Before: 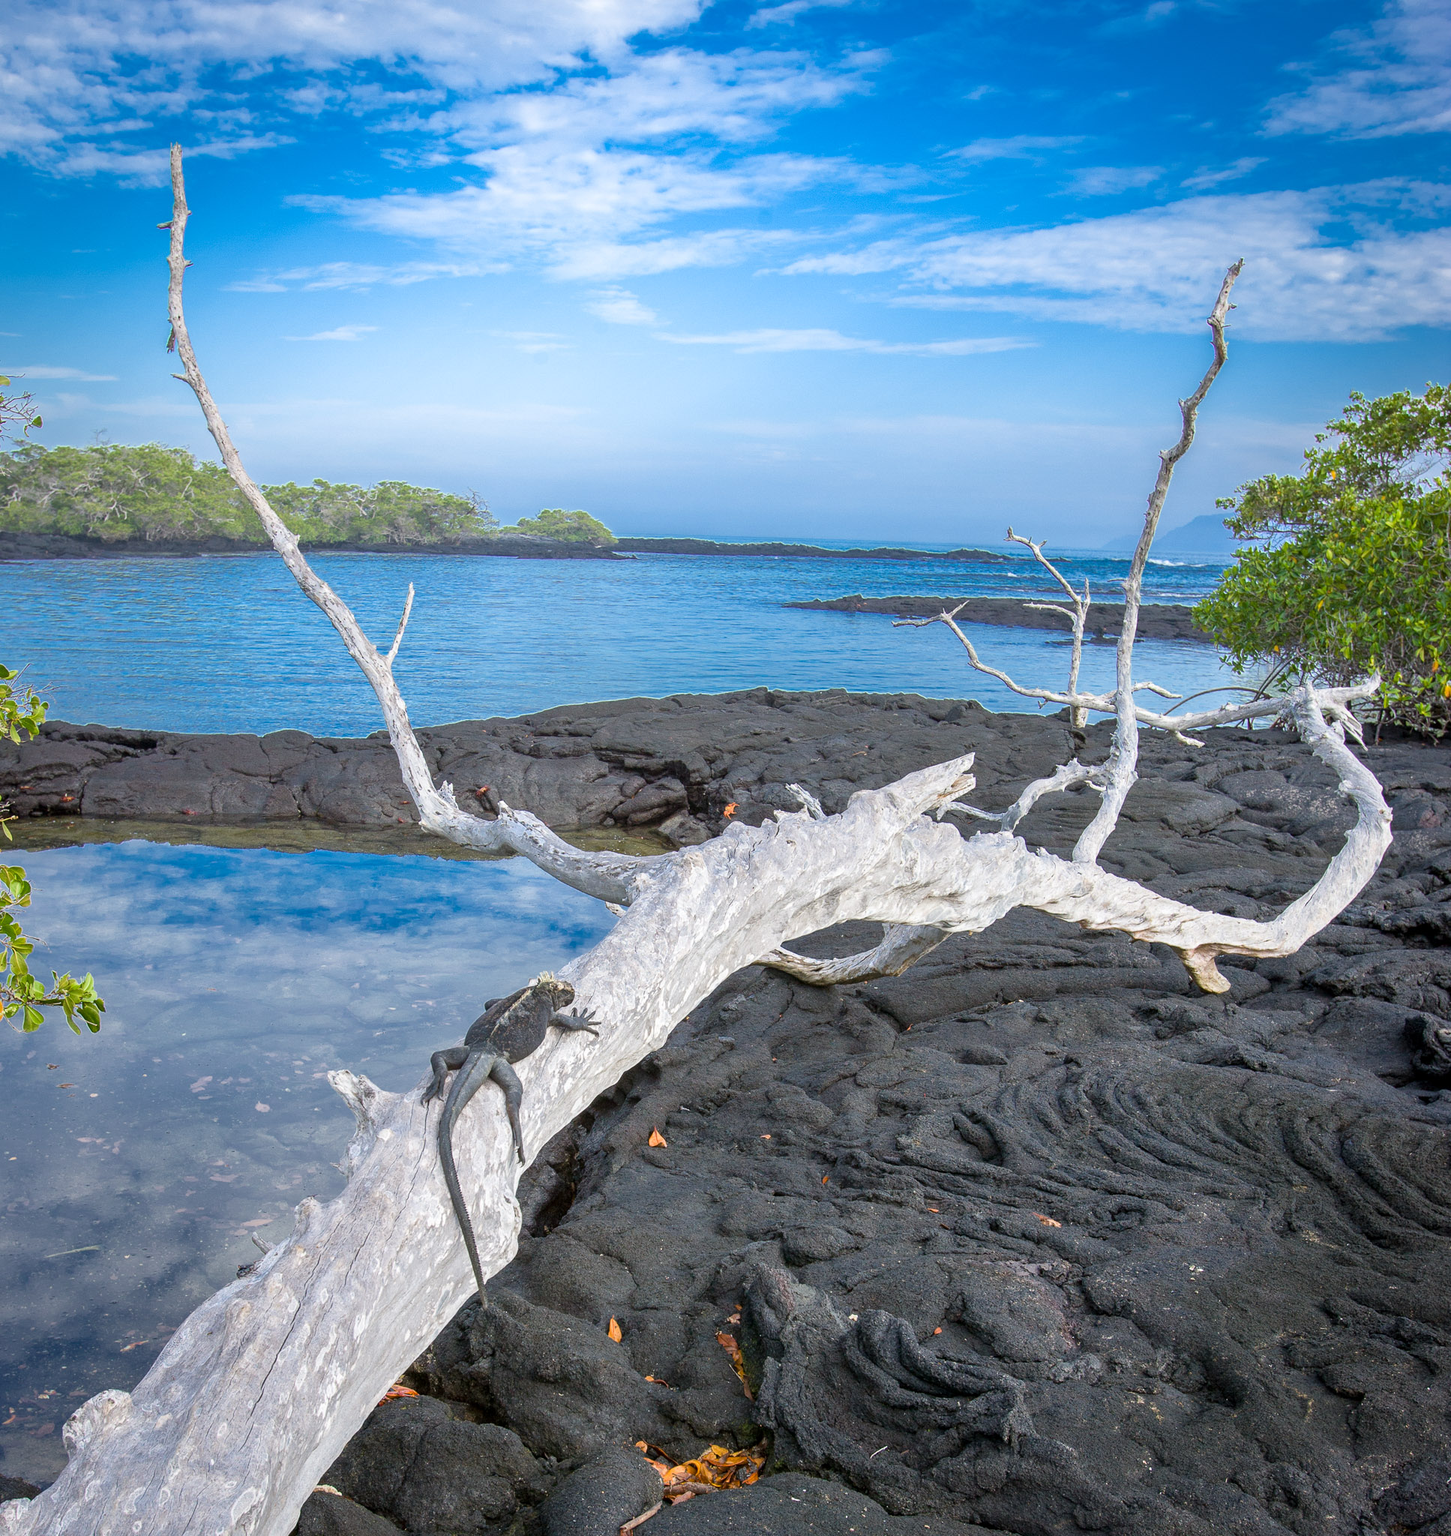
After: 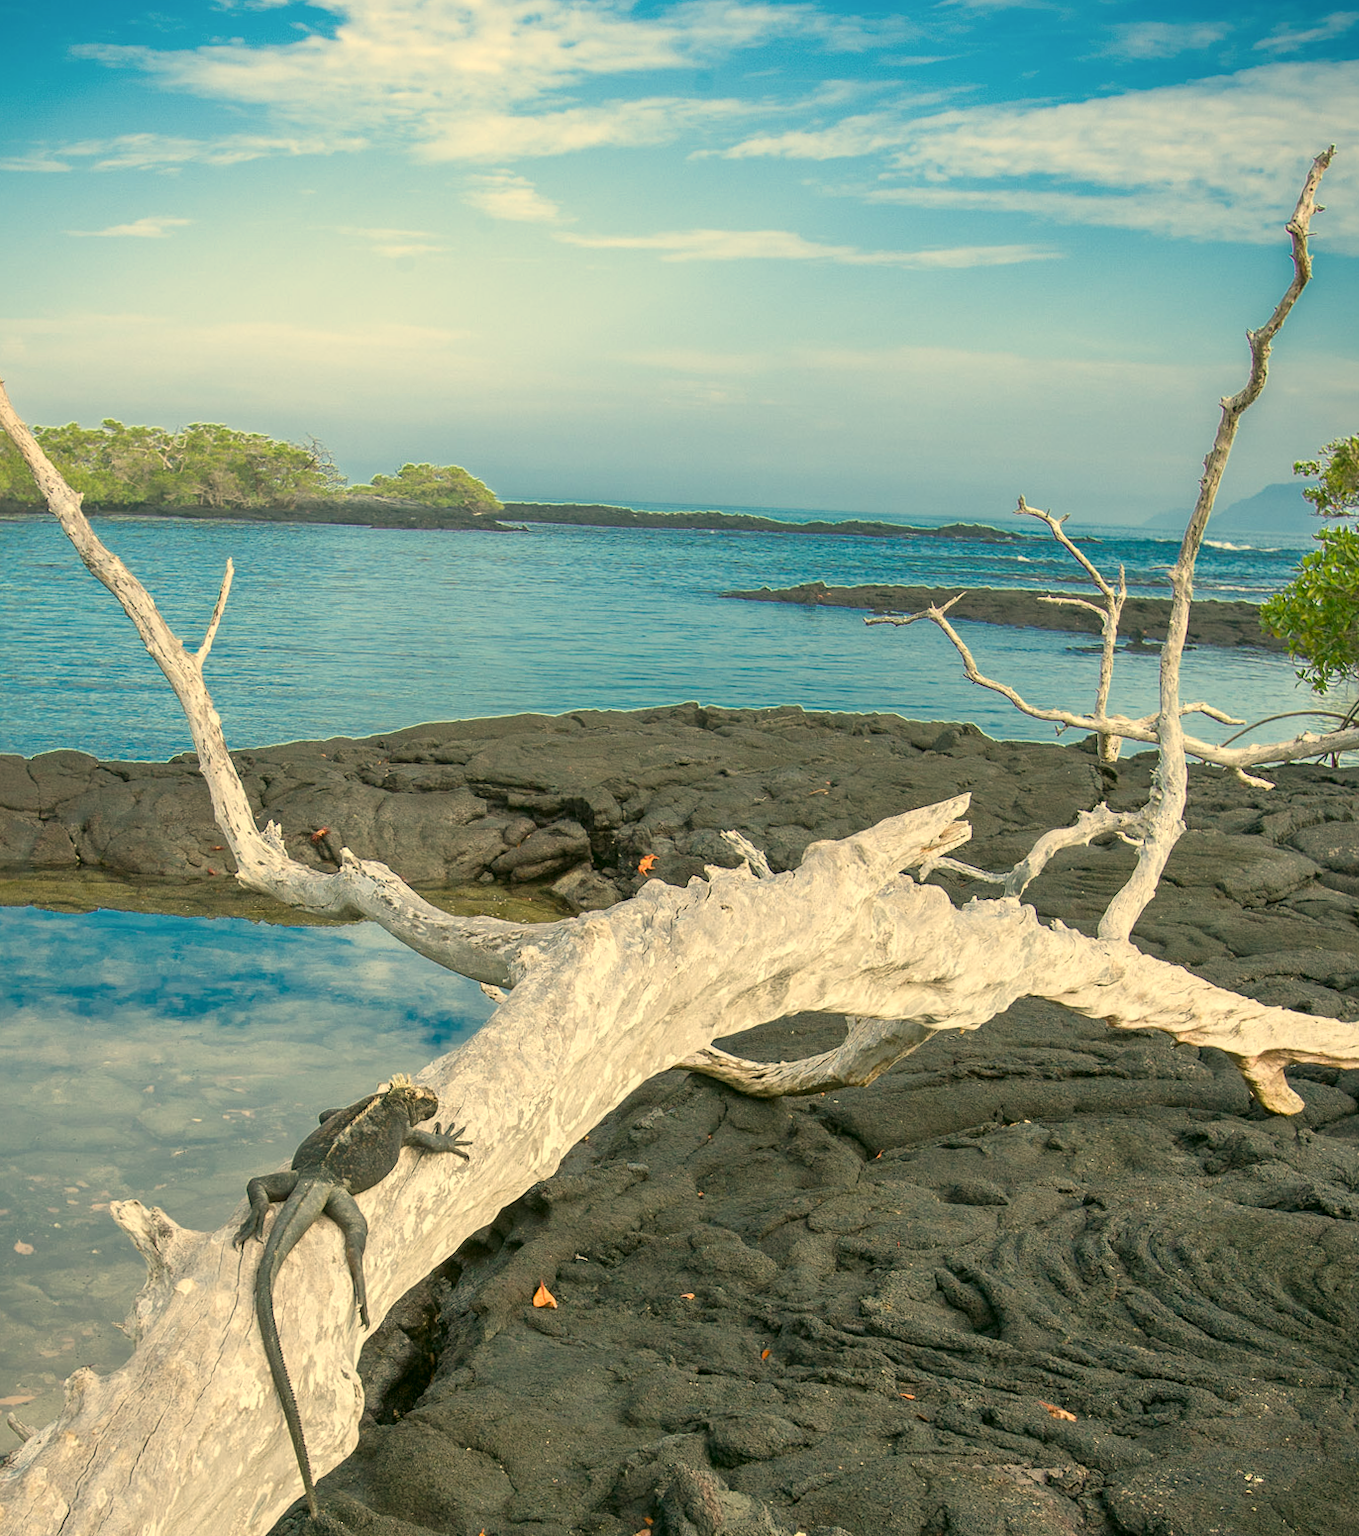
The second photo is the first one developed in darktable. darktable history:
rotate and perspective: rotation 0.8°, automatic cropping off
crop and rotate: left 17.046%, top 10.659%, right 12.989%, bottom 14.553%
exposure: compensate exposure bias true, compensate highlight preservation false
color correction: highlights a* 4.02, highlights b* 4.98, shadows a* -7.55, shadows b* 4.98
white balance: red 1.08, blue 0.791
